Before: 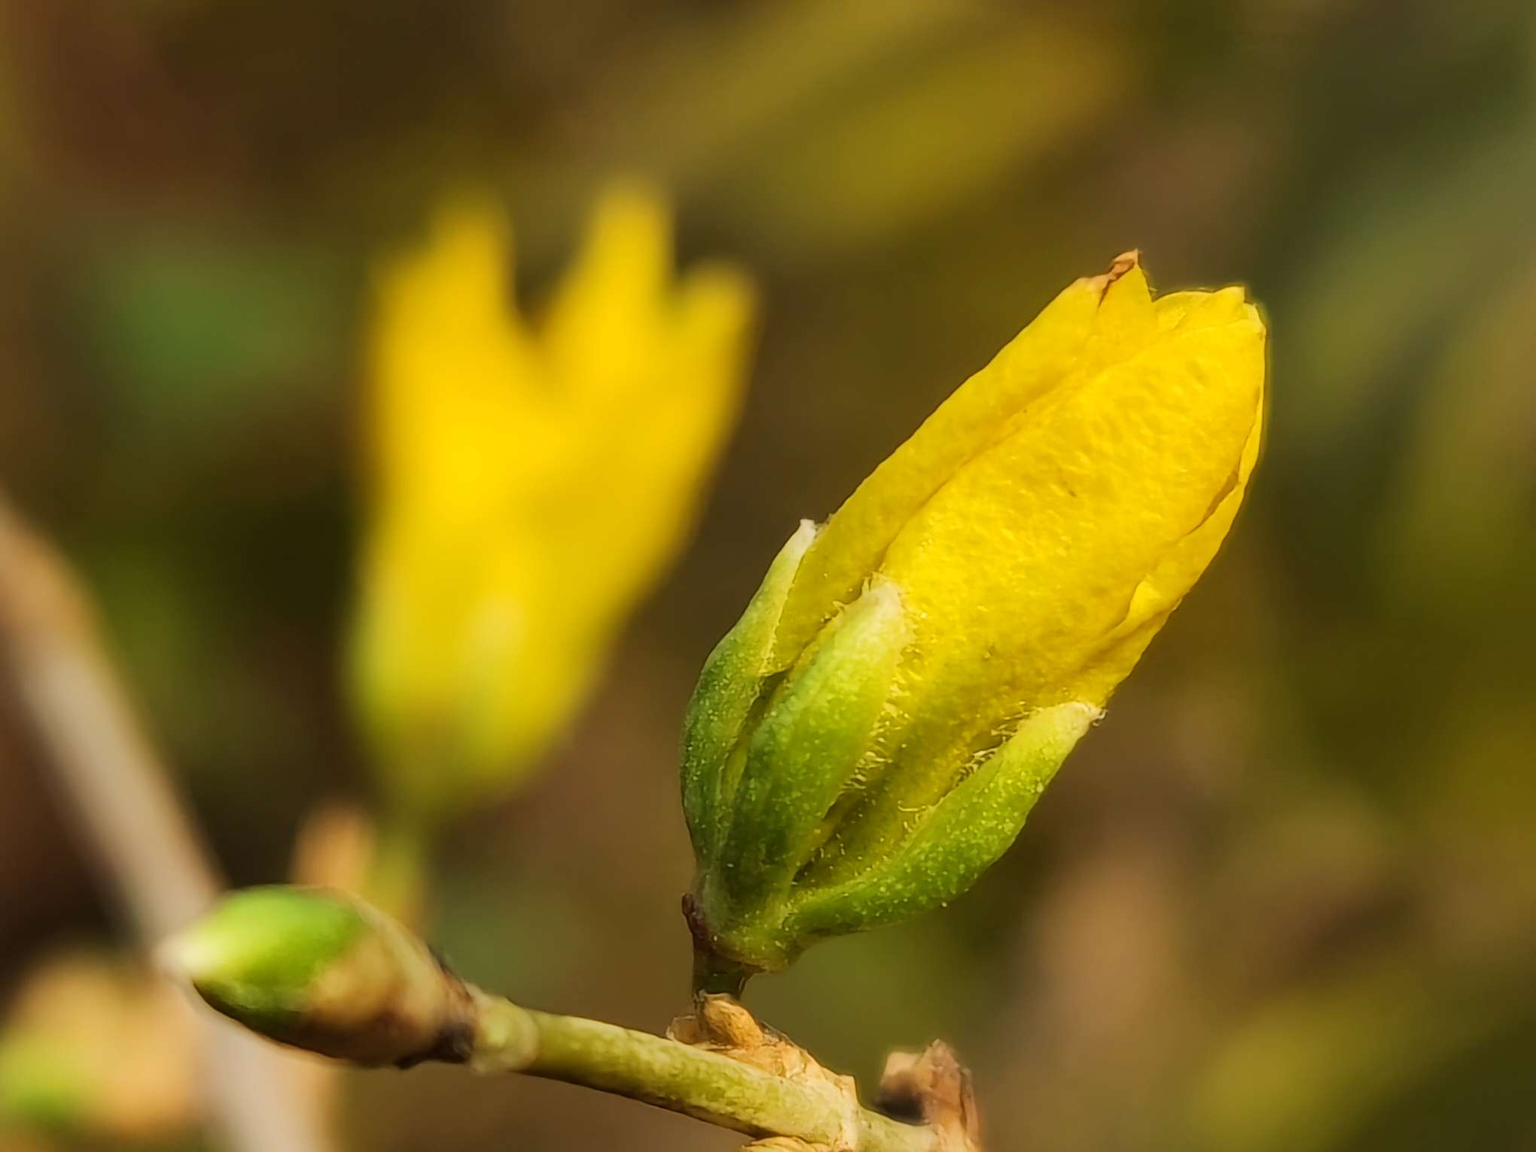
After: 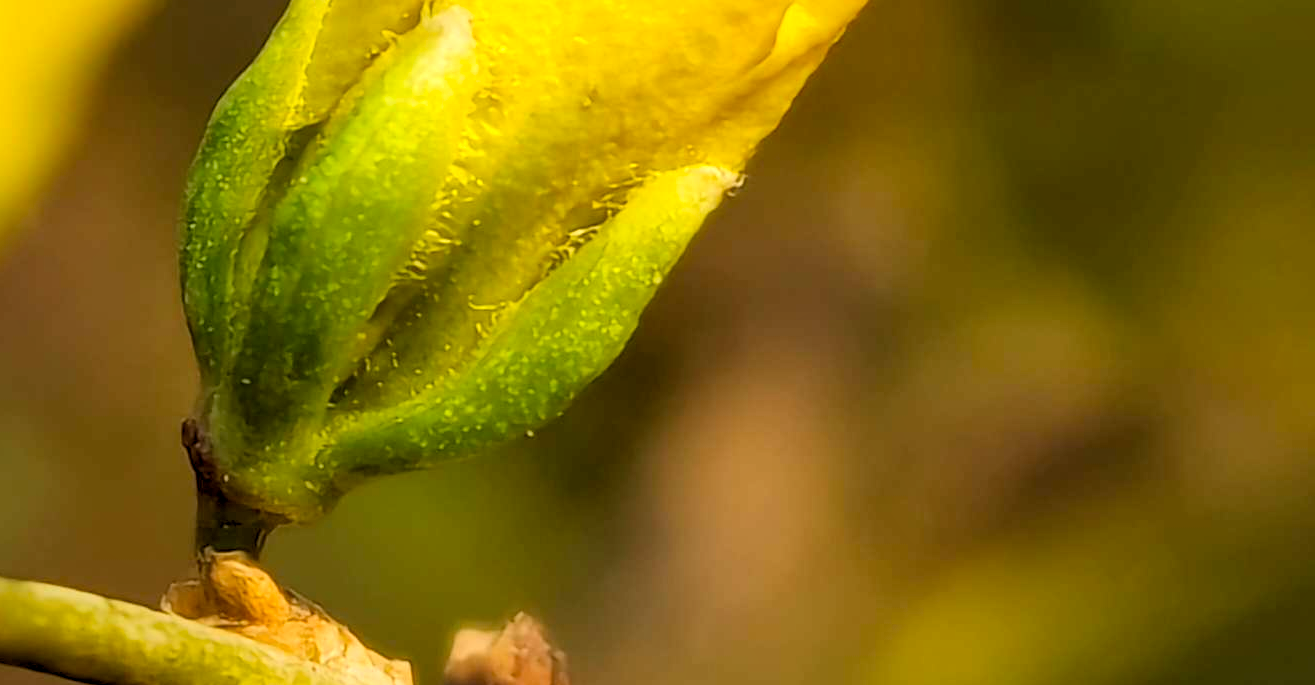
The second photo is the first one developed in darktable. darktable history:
exposure: compensate highlight preservation false
rgb levels: levels [[0.01, 0.419, 0.839], [0, 0.5, 1], [0, 0.5, 1]]
crop and rotate: left 35.509%, top 50.238%, bottom 4.934%
local contrast: mode bilateral grid, contrast 20, coarseness 50, detail 120%, midtone range 0.2
